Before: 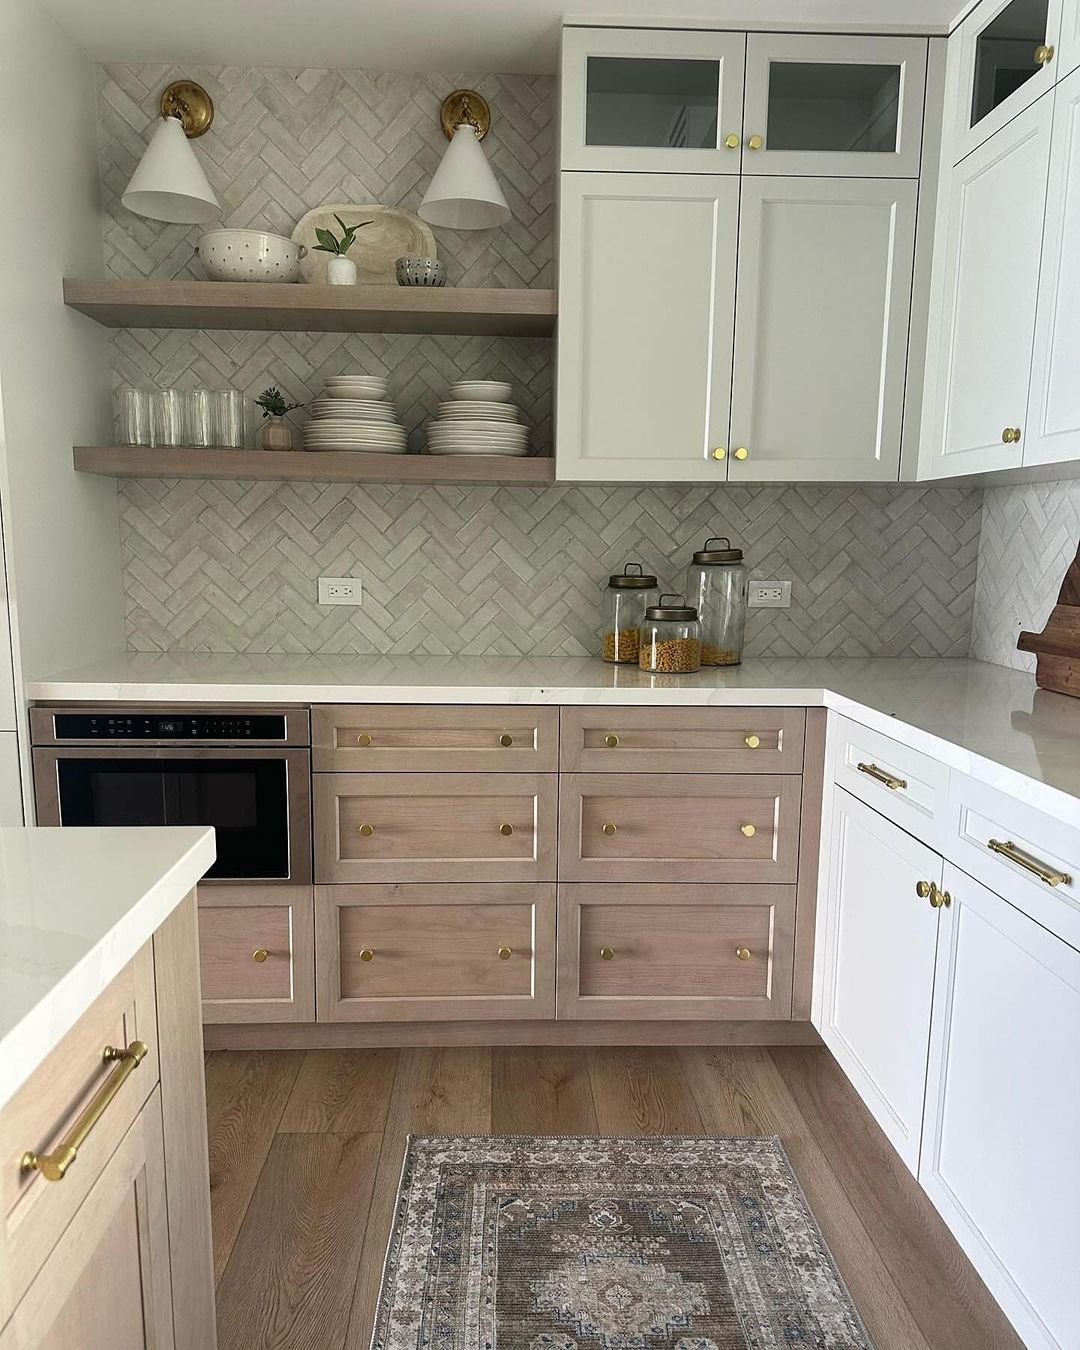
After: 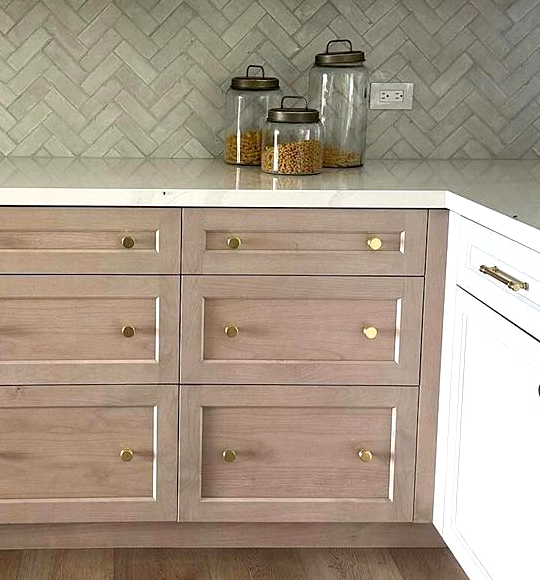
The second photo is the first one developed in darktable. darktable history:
exposure: black level correction 0.004, exposure 0.415 EV, compensate highlight preservation false
crop: left 35.006%, top 36.907%, right 14.993%, bottom 20.115%
